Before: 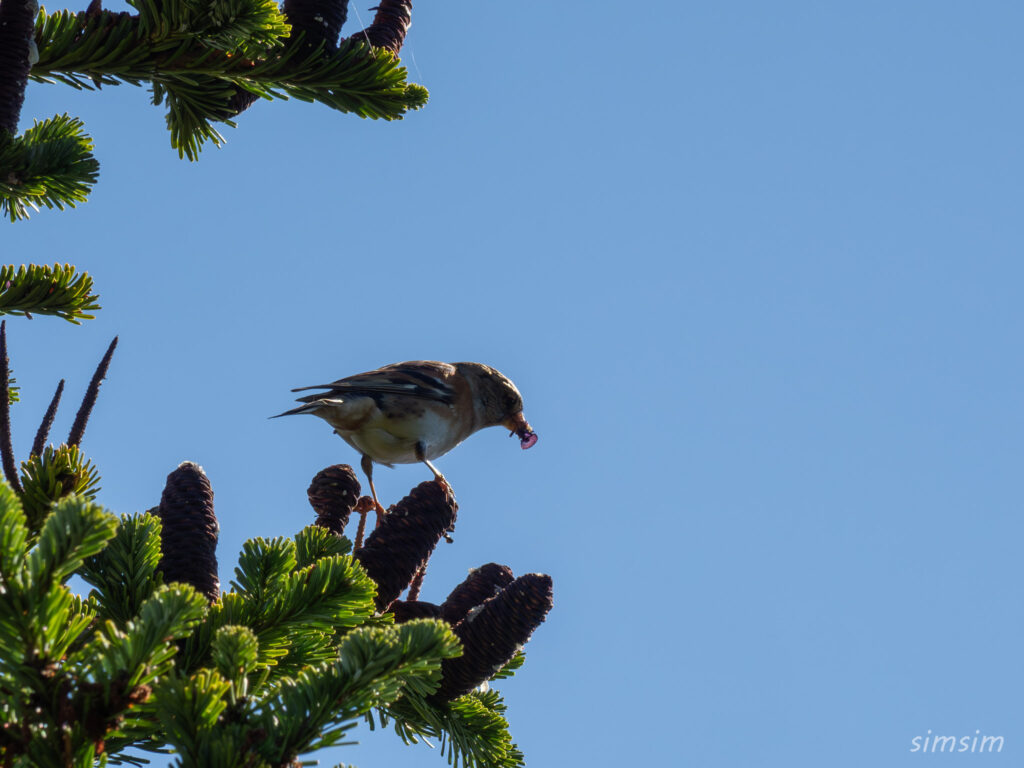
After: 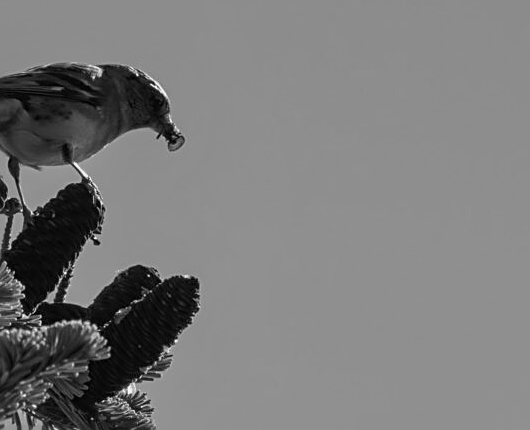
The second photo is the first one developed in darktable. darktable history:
monochrome: a 16.06, b 15.48, size 1
crop: left 34.479%, top 38.822%, right 13.718%, bottom 5.172%
exposure: compensate highlight preservation false
velvia: on, module defaults
shadows and highlights: shadows -20, white point adjustment -2, highlights -35
sharpen: on, module defaults
color correction: highlights a* 0.816, highlights b* 2.78, saturation 1.1
bloom: size 40%
